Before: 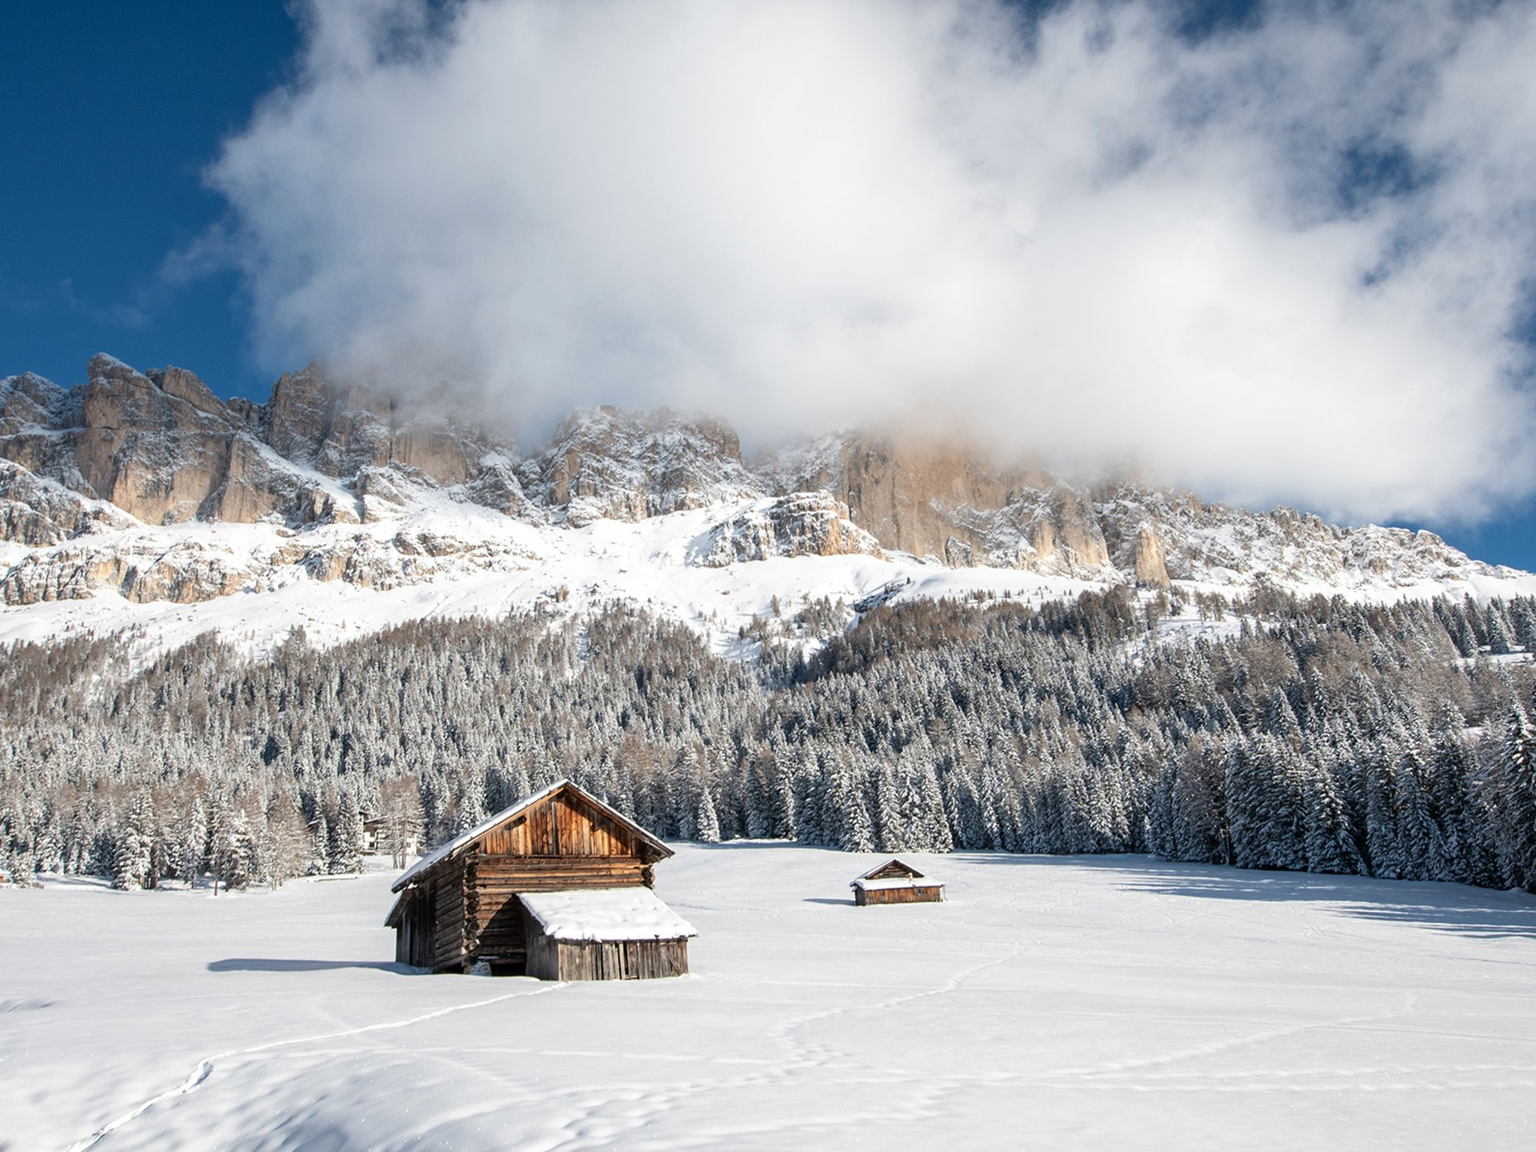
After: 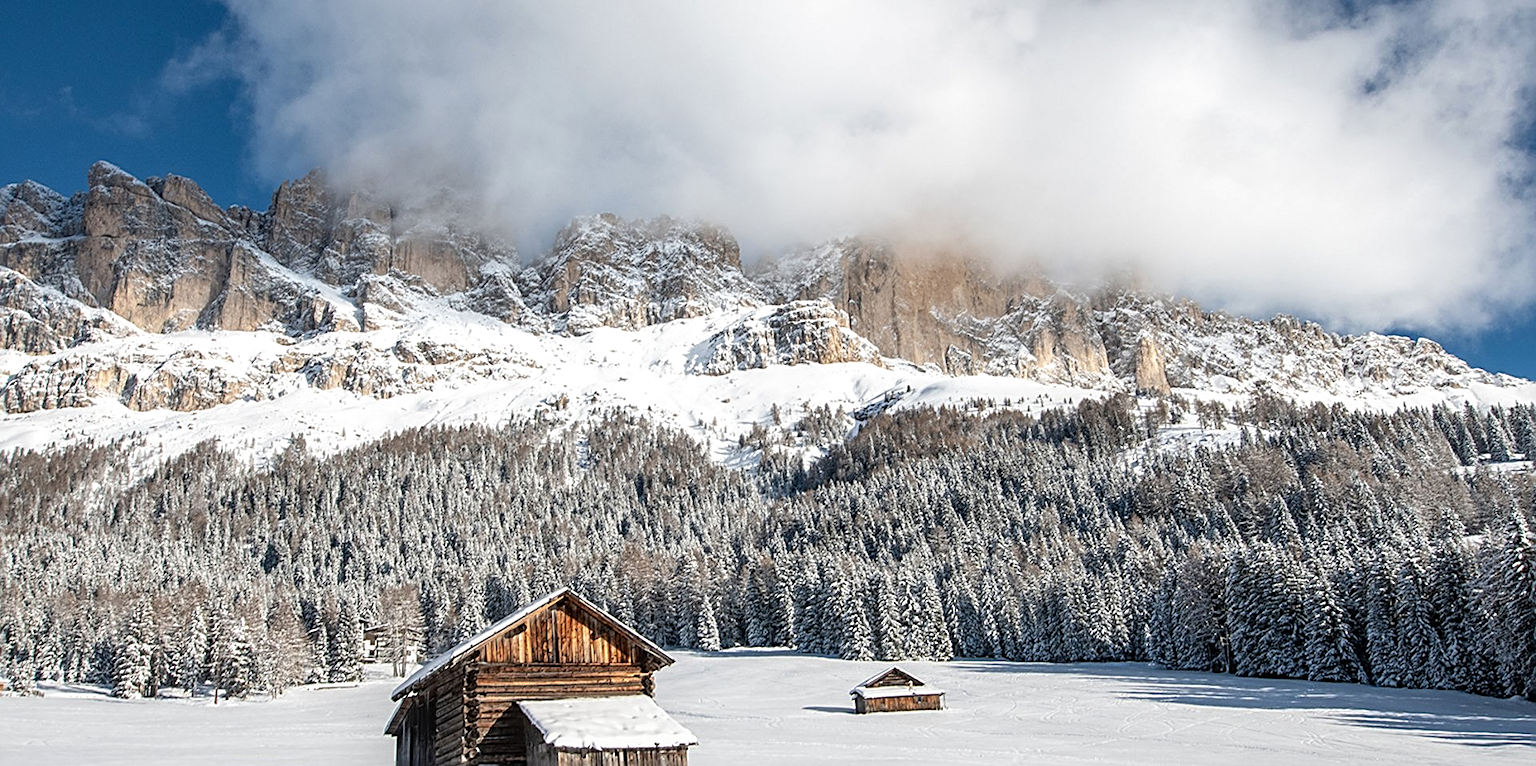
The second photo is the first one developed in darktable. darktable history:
sharpen: radius 2.543, amount 0.636
local contrast: on, module defaults
crop: top 16.727%, bottom 16.727%
